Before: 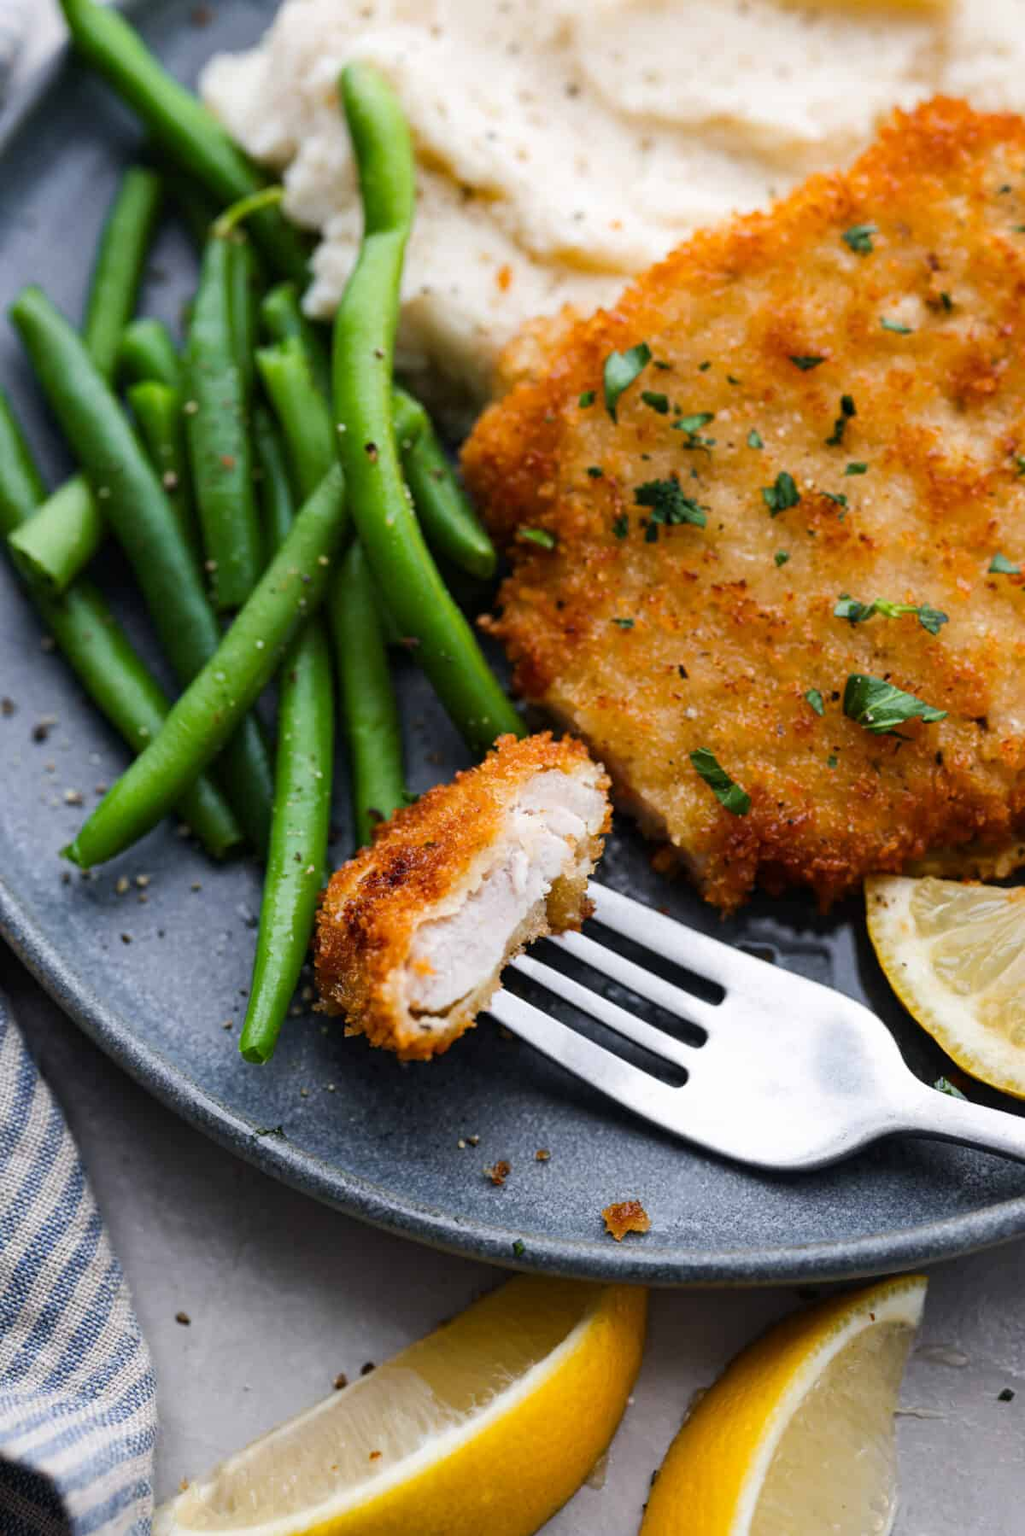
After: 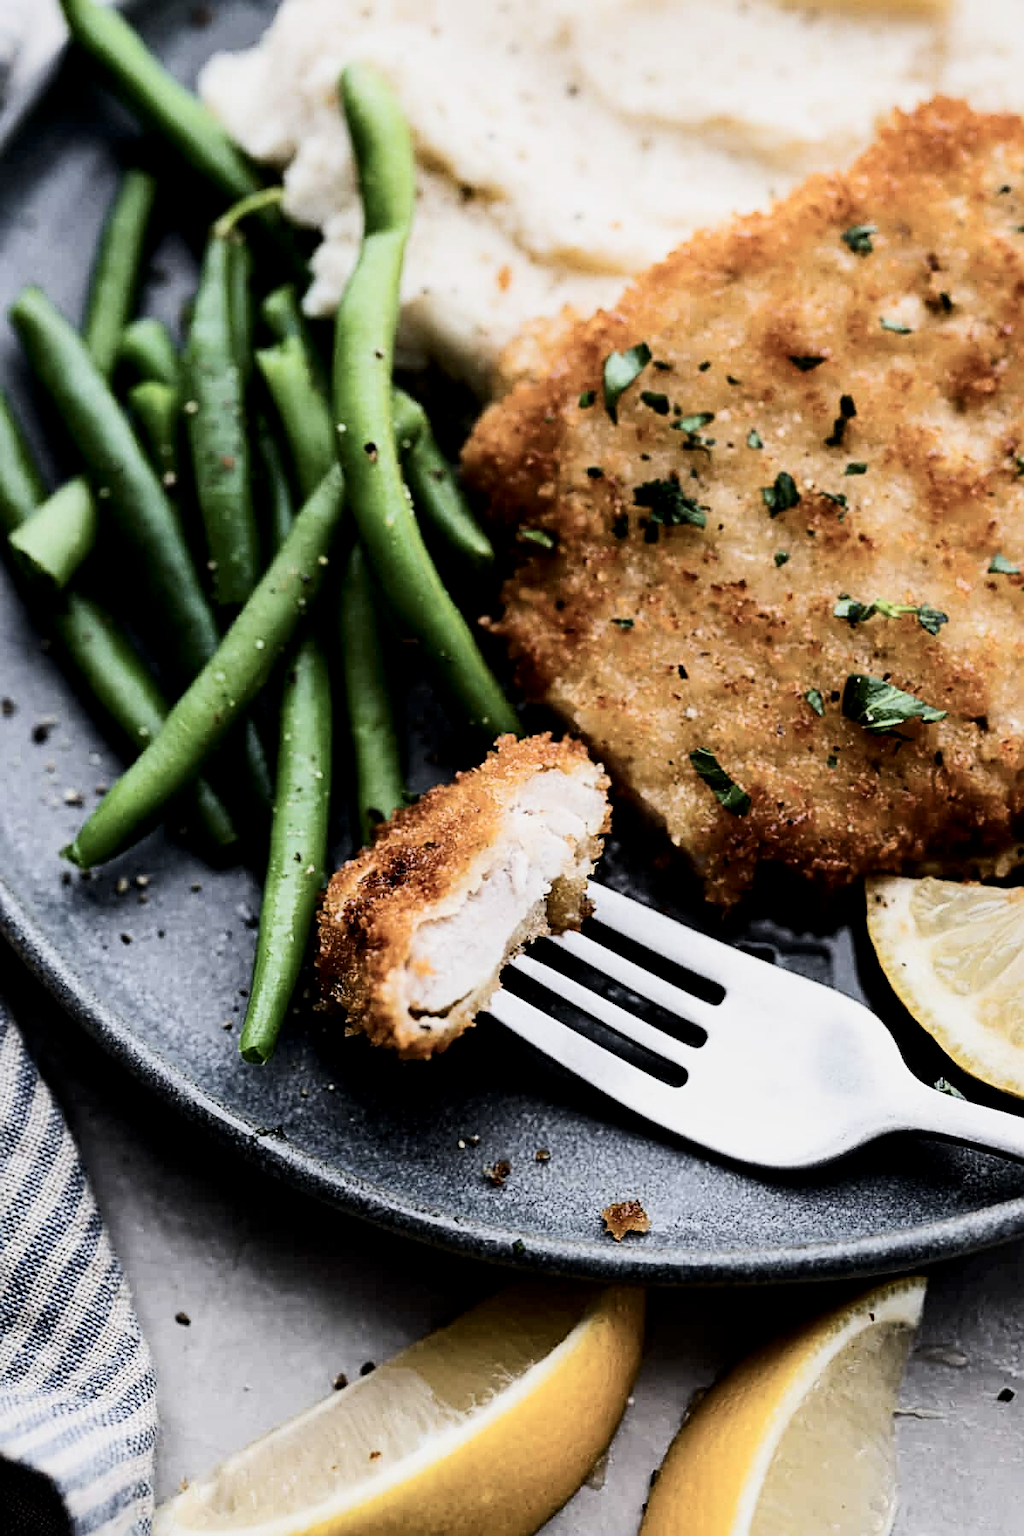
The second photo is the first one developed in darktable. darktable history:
sharpen: on, module defaults
local contrast: mode bilateral grid, contrast 21, coarseness 49, detail 120%, midtone range 0.2
filmic rgb: black relative exposure -5.05 EV, white relative exposure 3.99 EV, hardness 2.9, contrast 1.299
contrast brightness saturation: contrast 0.253, saturation -0.314
